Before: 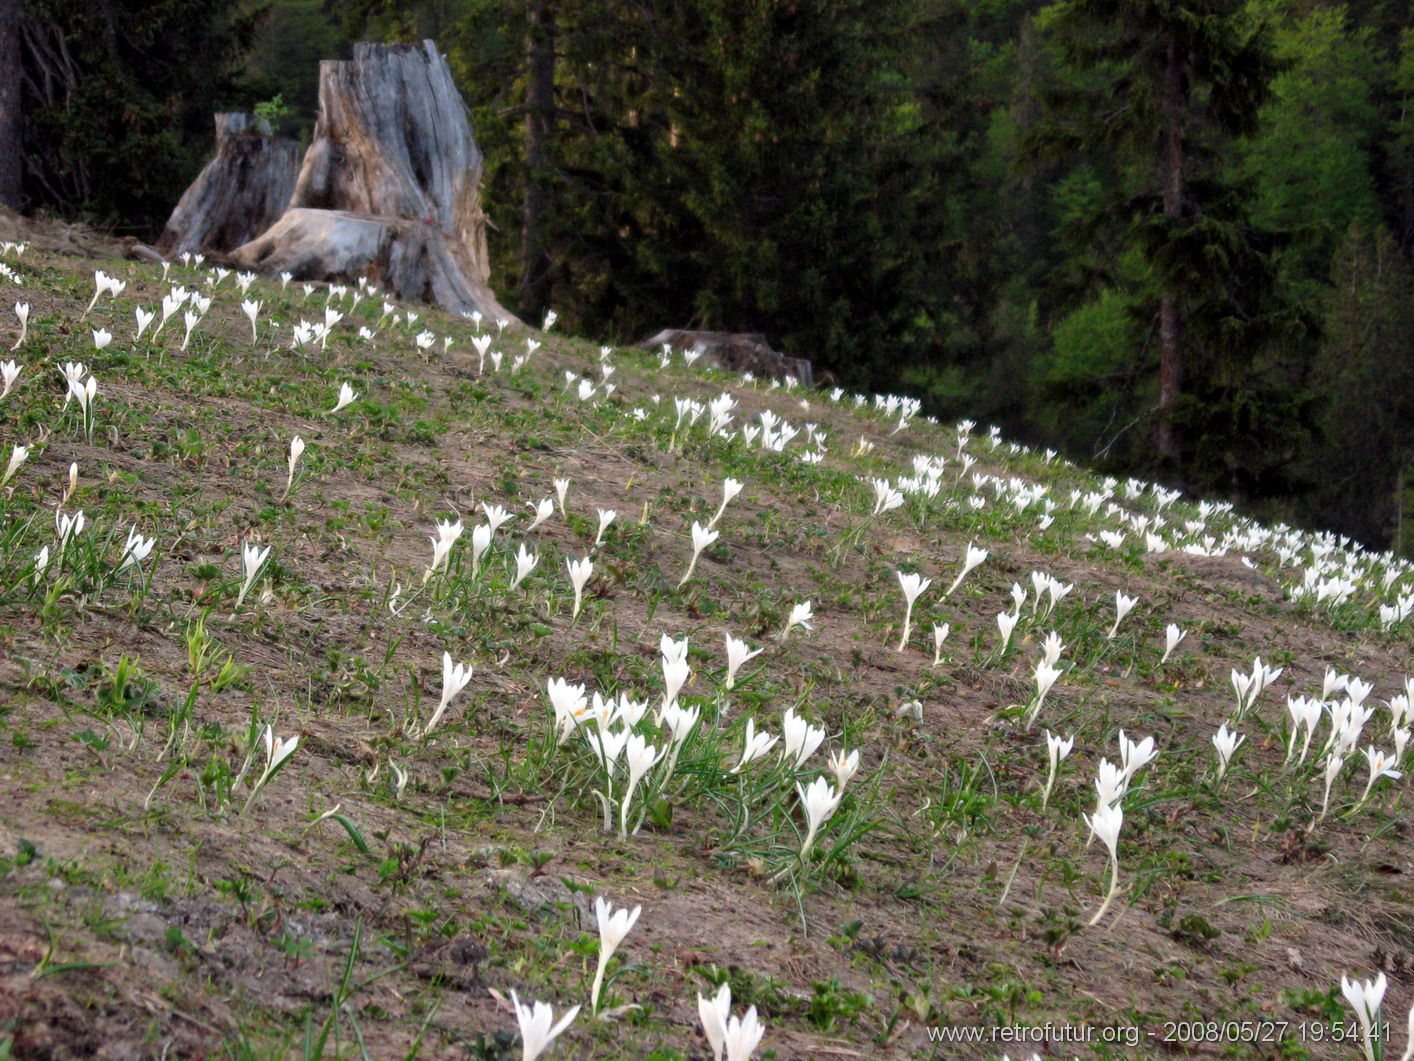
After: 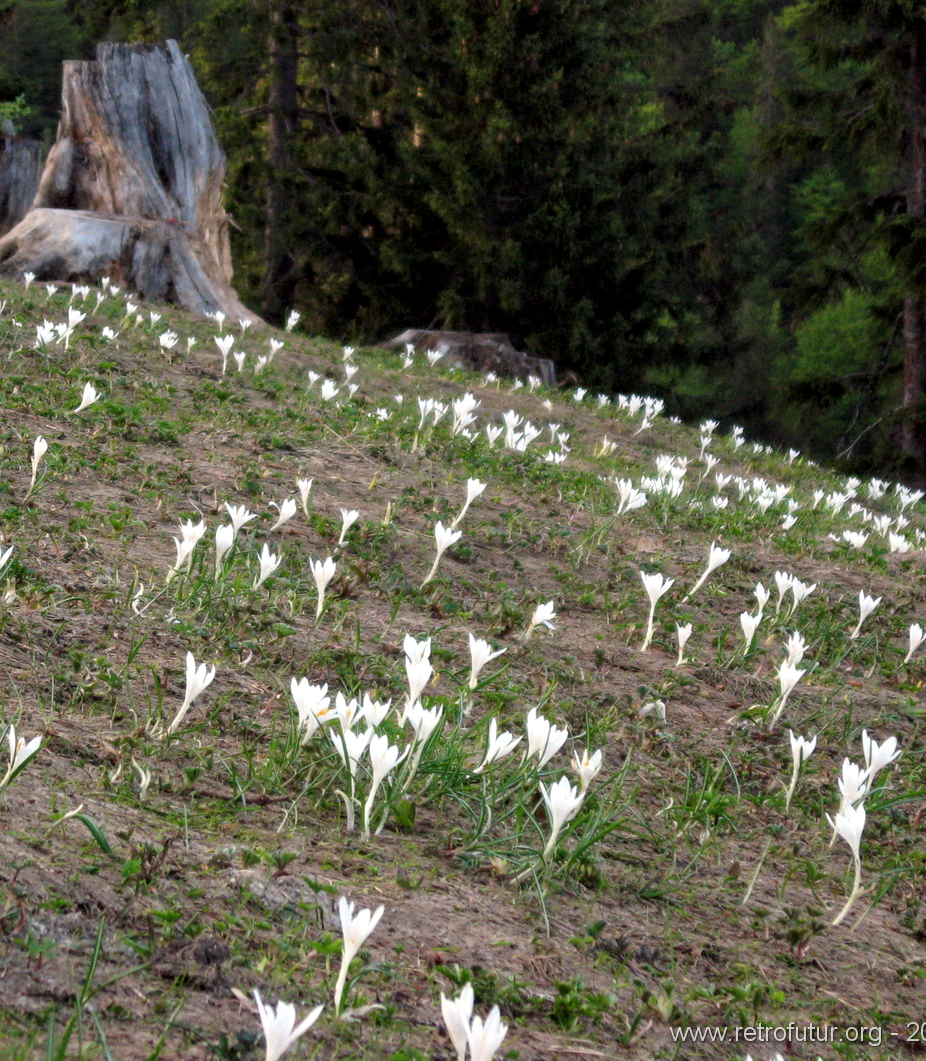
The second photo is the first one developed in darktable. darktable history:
local contrast: highlights 103%, shadows 103%, detail 119%, midtone range 0.2
crop and rotate: left 18.202%, right 16.305%
